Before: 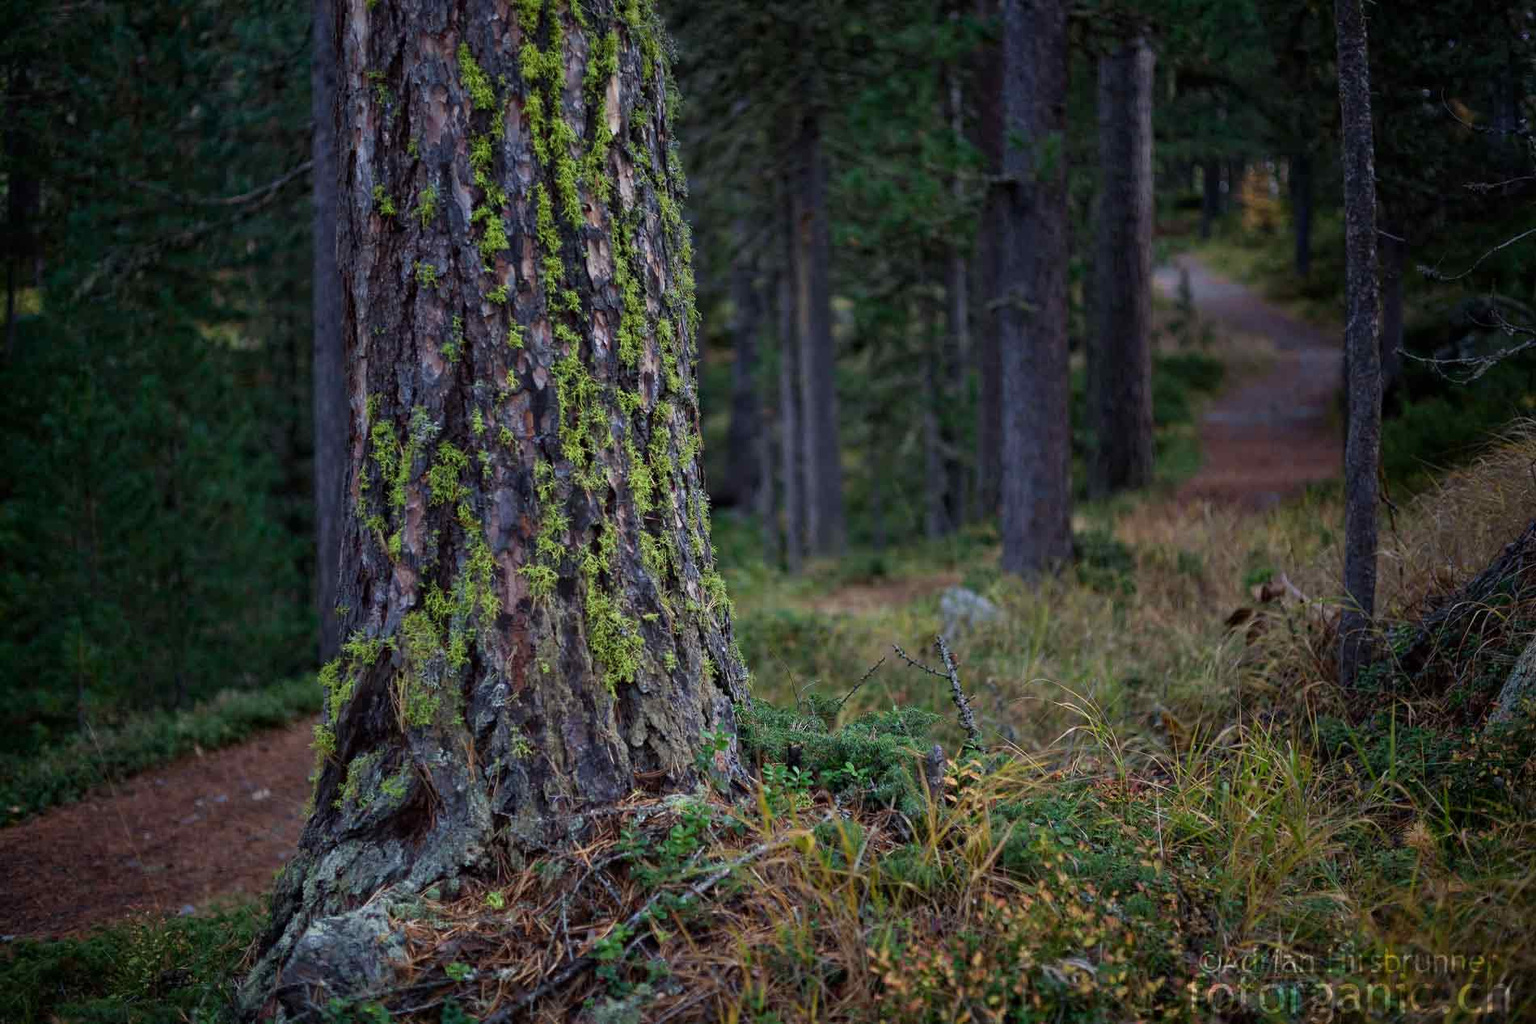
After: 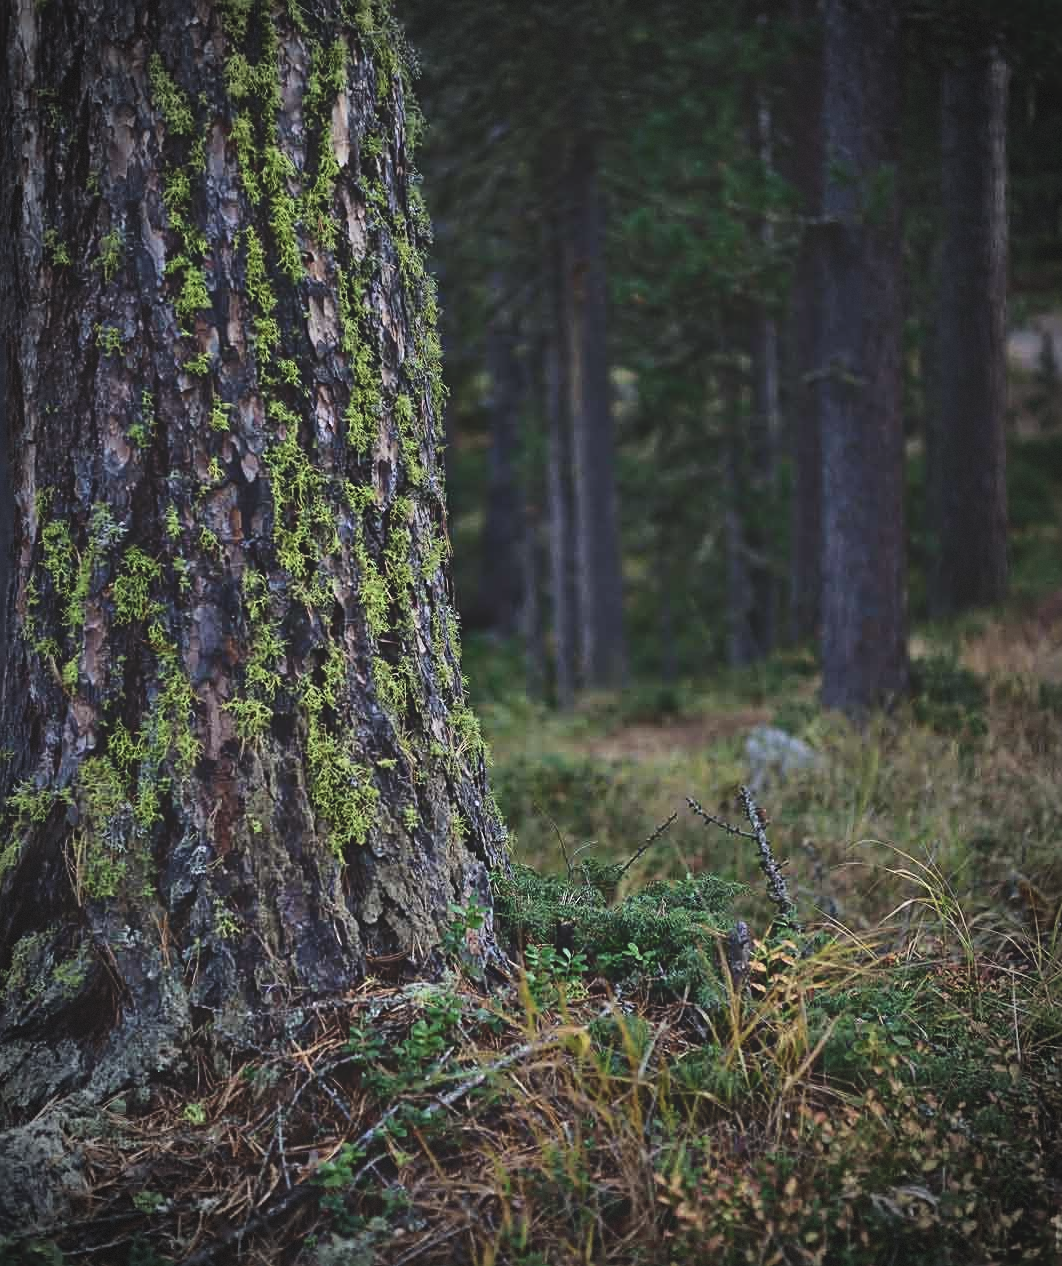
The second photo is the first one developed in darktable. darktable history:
exposure: black level correction -0.015, exposure -0.508 EV, compensate highlight preservation false
tone equalizer: edges refinement/feathering 500, mask exposure compensation -1.57 EV, preserve details no
sharpen: on, module defaults
vignetting: automatic ratio true, dithering 8-bit output
shadows and highlights: radius 172.5, shadows 26.33, white point adjustment 3.12, highlights -68.71, soften with gaussian
color zones: curves: ch0 [(0.068, 0.464) (0.25, 0.5) (0.48, 0.508) (0.75, 0.536) (0.886, 0.476) (0.967, 0.456)]; ch1 [(0.066, 0.456) (0.25, 0.5) (0.616, 0.508) (0.746, 0.56) (0.934, 0.444)]
crop: left 22.019%, right 22.04%, bottom 0.006%
tone curve: curves: ch0 [(0, 0) (0.003, 0.065) (0.011, 0.072) (0.025, 0.09) (0.044, 0.104) (0.069, 0.116) (0.1, 0.127) (0.136, 0.15) (0.177, 0.184) (0.224, 0.223) (0.277, 0.28) (0.335, 0.361) (0.399, 0.443) (0.468, 0.525) (0.543, 0.616) (0.623, 0.713) (0.709, 0.79) (0.801, 0.866) (0.898, 0.933) (1, 1)], color space Lab, independent channels, preserve colors none
